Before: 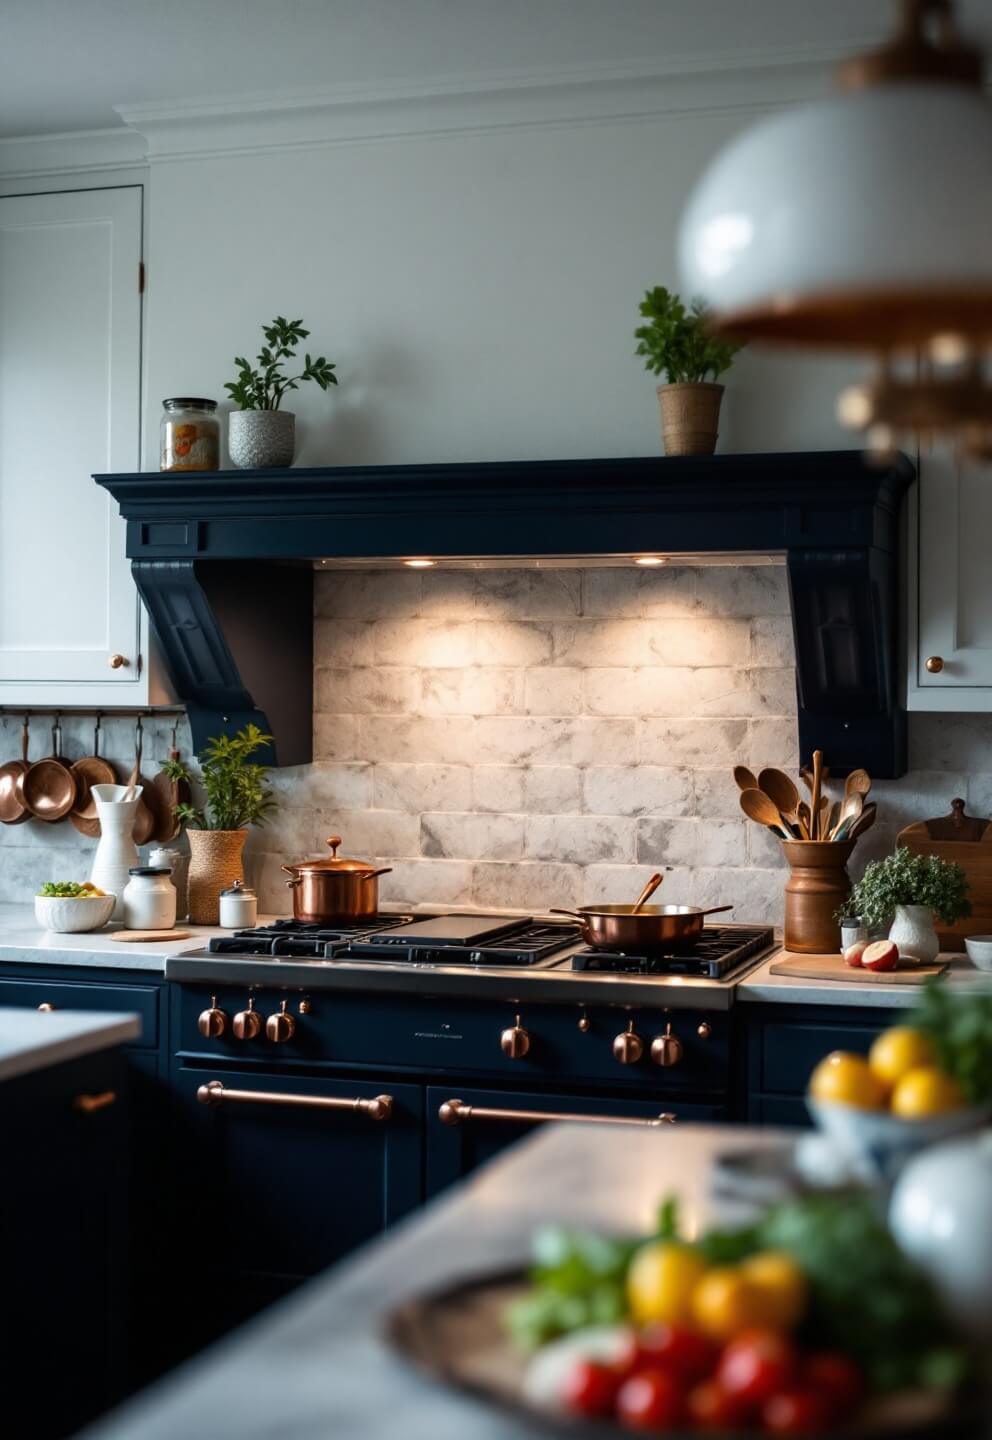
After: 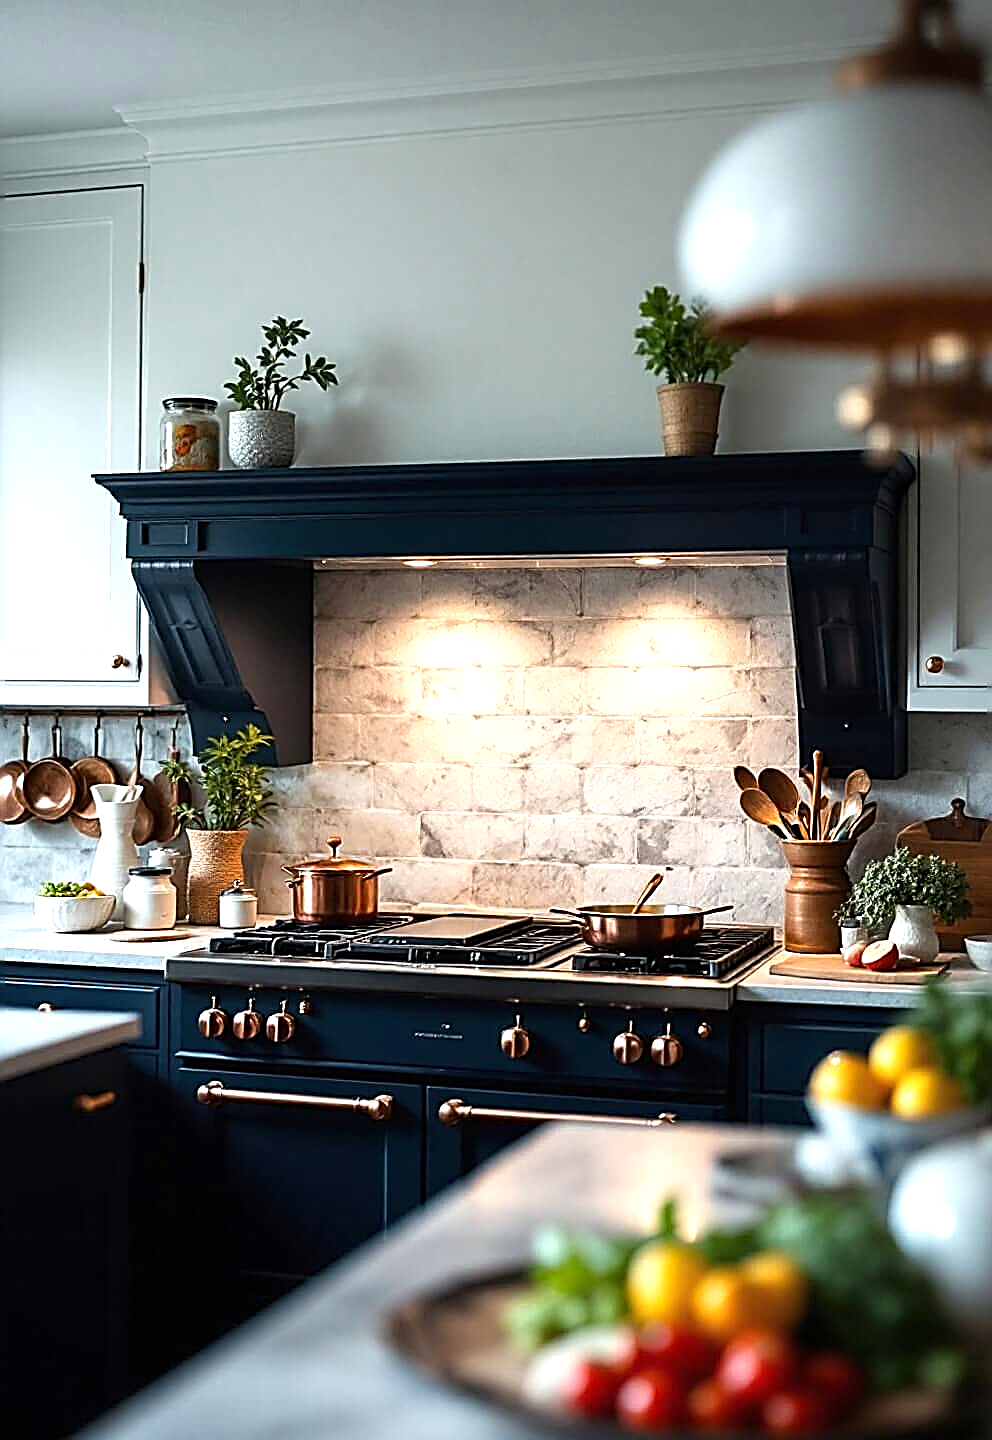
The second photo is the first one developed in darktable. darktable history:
exposure: exposure 0.657 EV, compensate highlight preservation false
sharpen: amount 2
